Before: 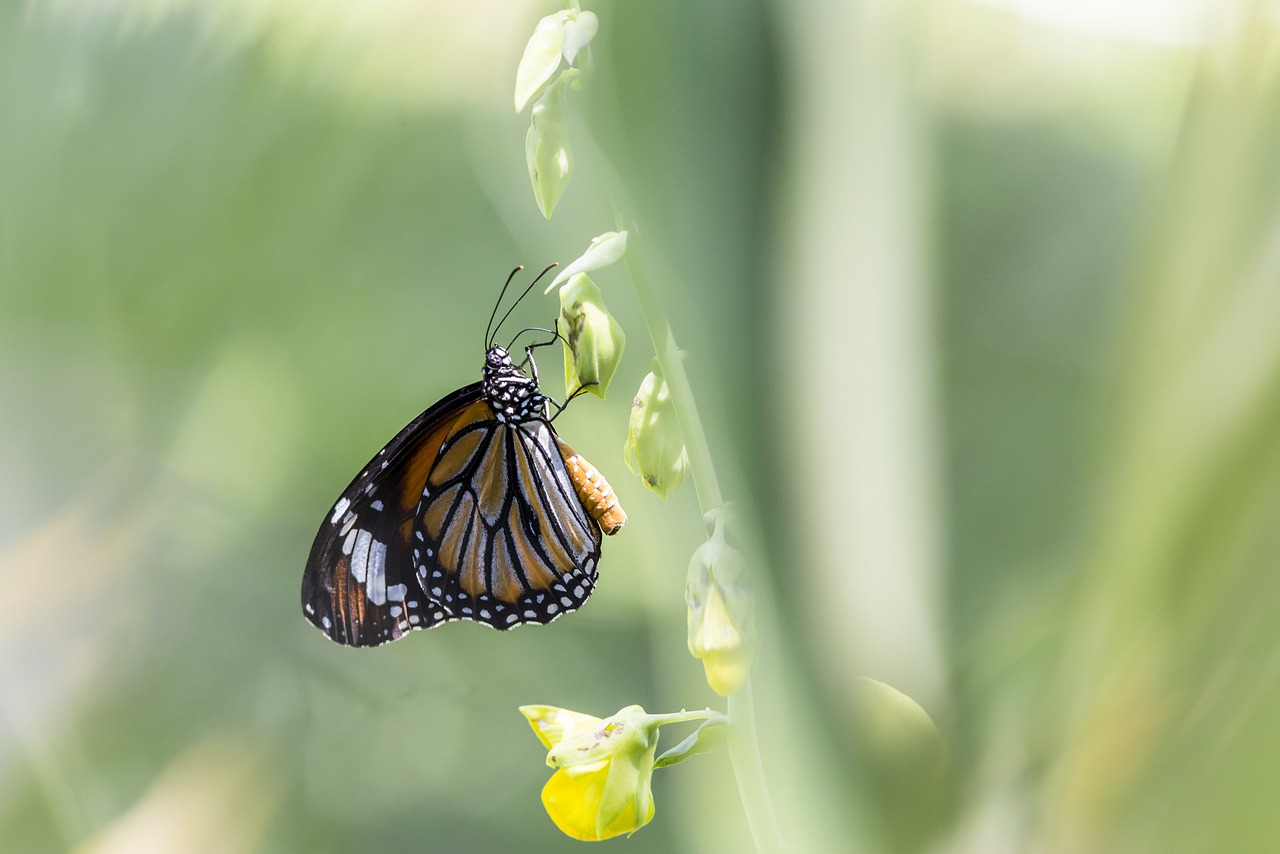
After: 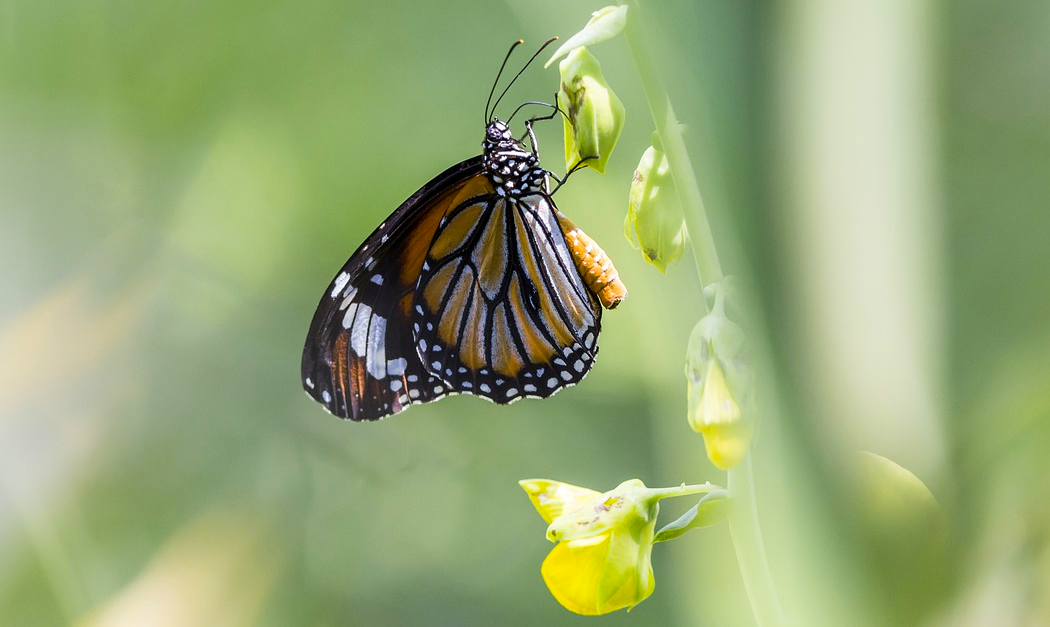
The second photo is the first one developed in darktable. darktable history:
color balance rgb: perceptual saturation grading › global saturation 20%, global vibrance 20%
crop: top 26.531%, right 17.959%
